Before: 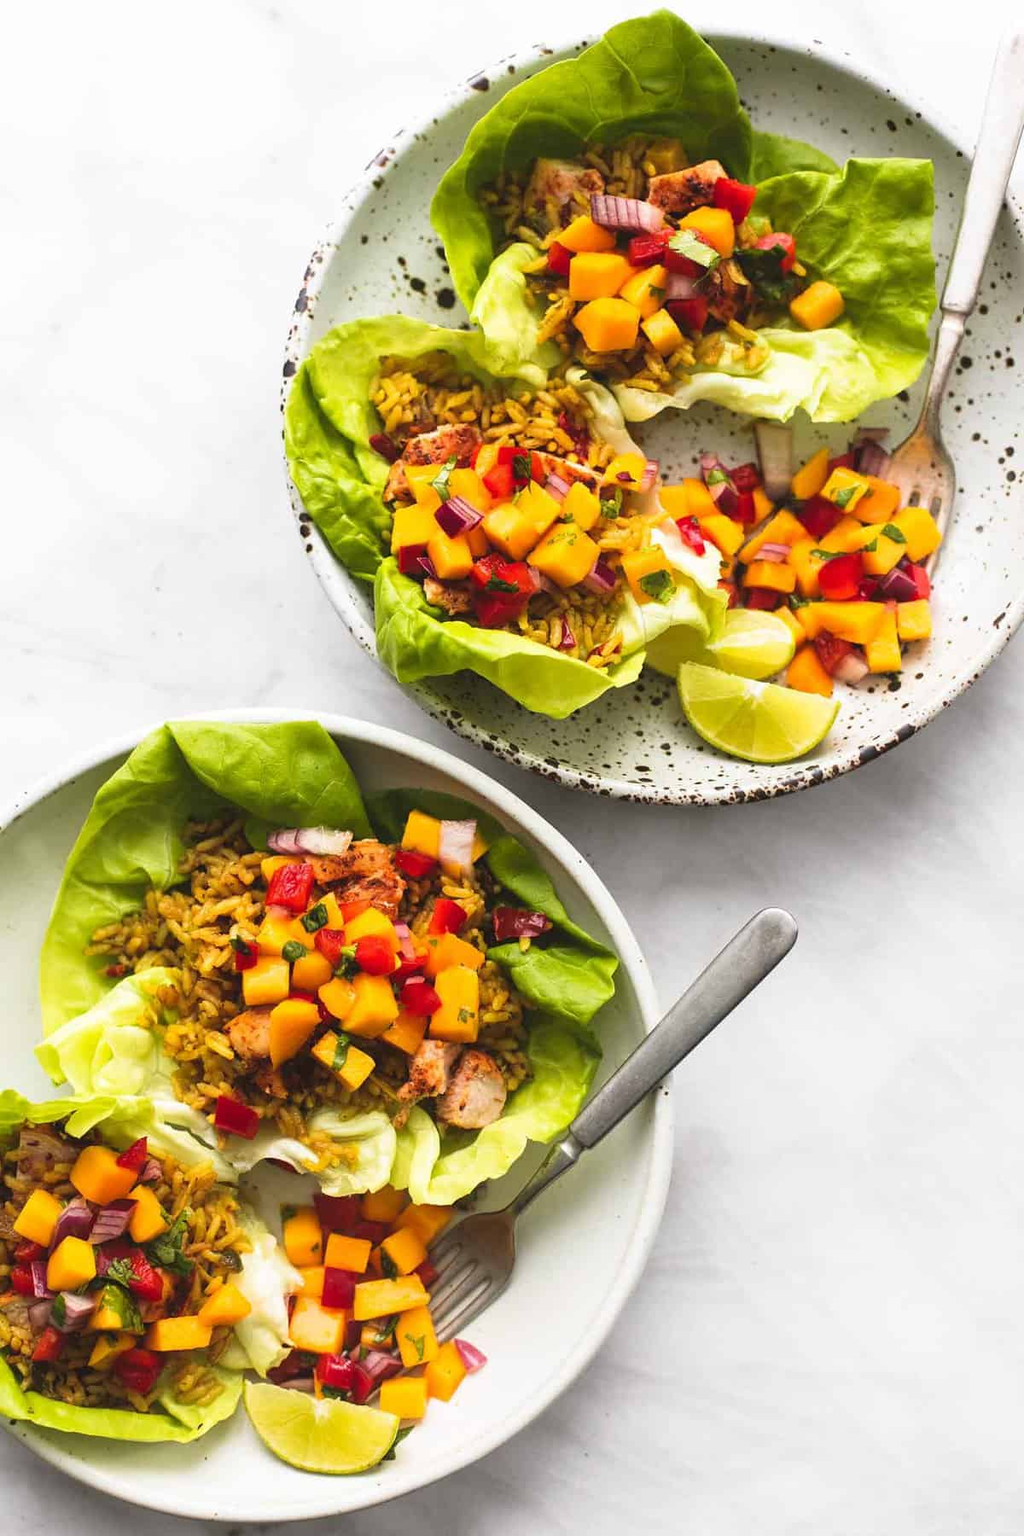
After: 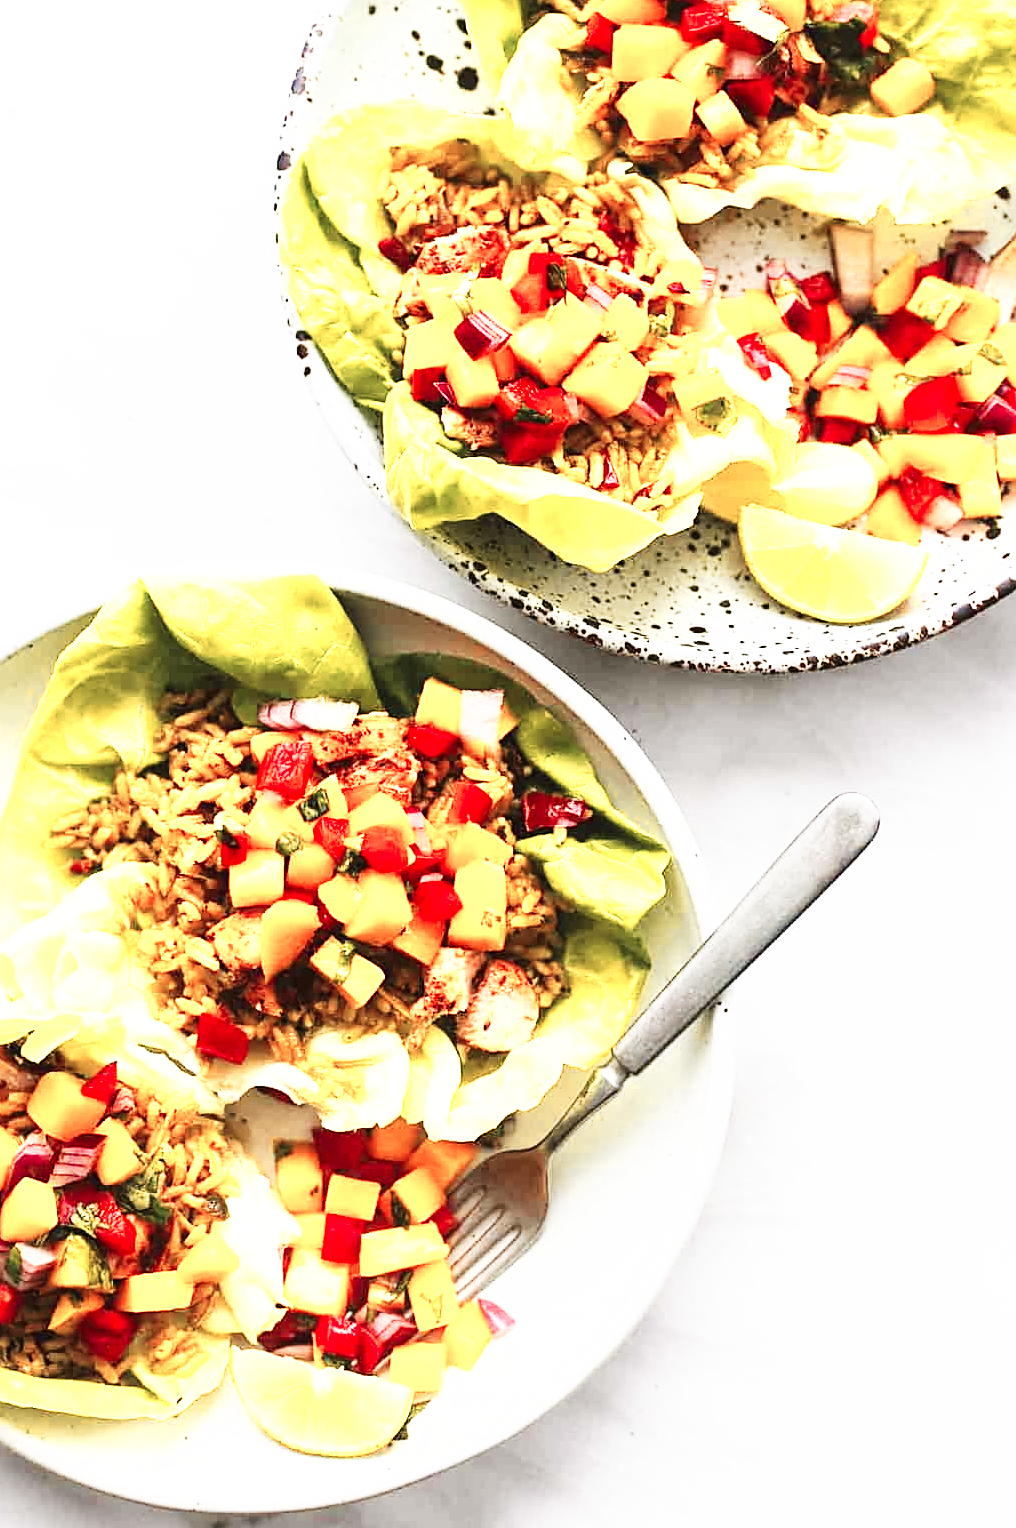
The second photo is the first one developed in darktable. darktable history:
sharpen: on, module defaults
crop and rotate: left 4.602%, top 15.08%, right 10.68%
base curve: curves: ch0 [(0, 0) (0.007, 0.004) (0.027, 0.03) (0.046, 0.07) (0.207, 0.54) (0.442, 0.872) (0.673, 0.972) (1, 1)], preserve colors none
tone equalizer: edges refinement/feathering 500, mask exposure compensation -1.57 EV, preserve details no
color zones: curves: ch0 [(0, 0.473) (0.001, 0.473) (0.226, 0.548) (0.4, 0.589) (0.525, 0.54) (0.728, 0.403) (0.999, 0.473) (1, 0.473)]; ch1 [(0, 0.619) (0.001, 0.619) (0.234, 0.388) (0.4, 0.372) (0.528, 0.422) (0.732, 0.53) (0.999, 0.619) (1, 0.619)]; ch2 [(0, 0.547) (0.001, 0.547) (0.226, 0.45) (0.4, 0.525) (0.525, 0.585) (0.8, 0.511) (0.999, 0.547) (1, 0.547)]
